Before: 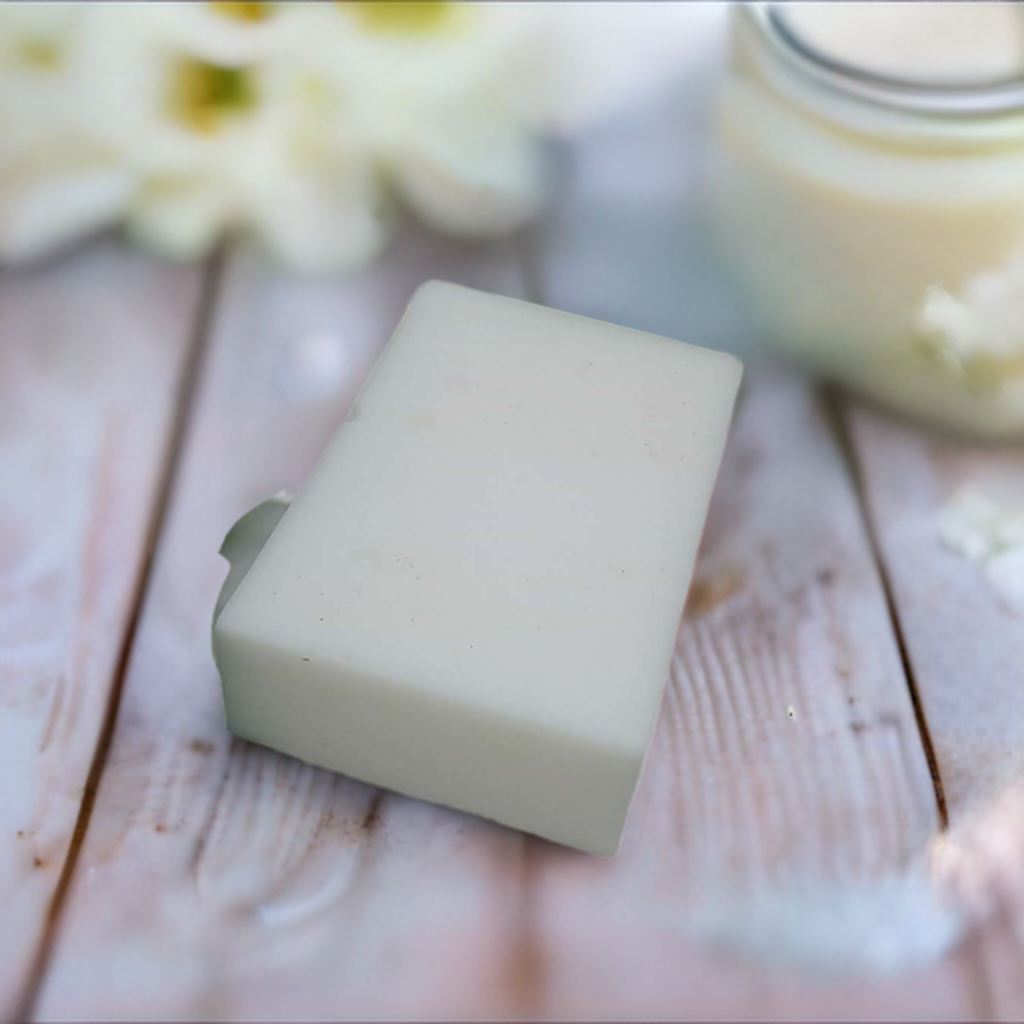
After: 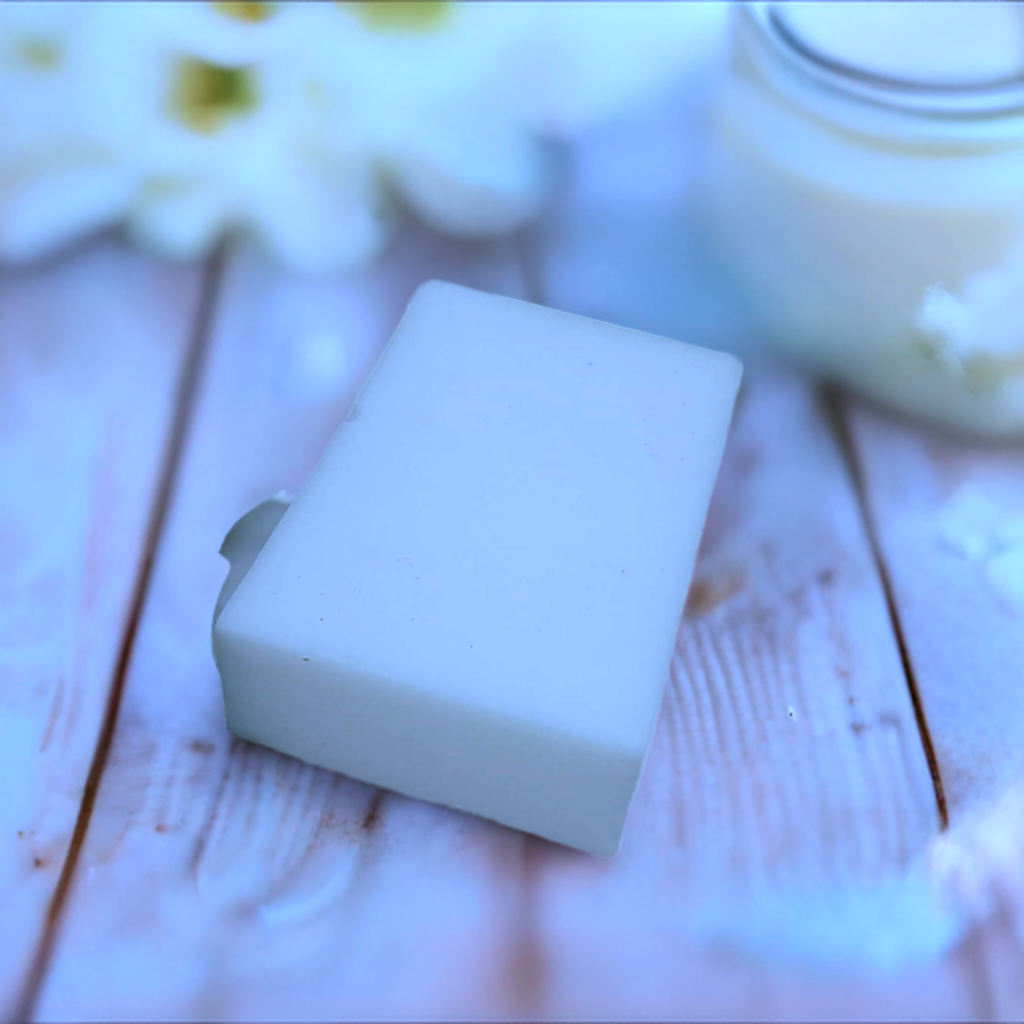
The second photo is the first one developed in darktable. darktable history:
color correction: highlights a* -3.28, highlights b* -6.24, shadows a* 3.1, shadows b* 5.19
color calibration: illuminant as shot in camera, adaptation linear Bradford (ICC v4), x 0.406, y 0.405, temperature 3570.35 K, saturation algorithm version 1 (2020)
